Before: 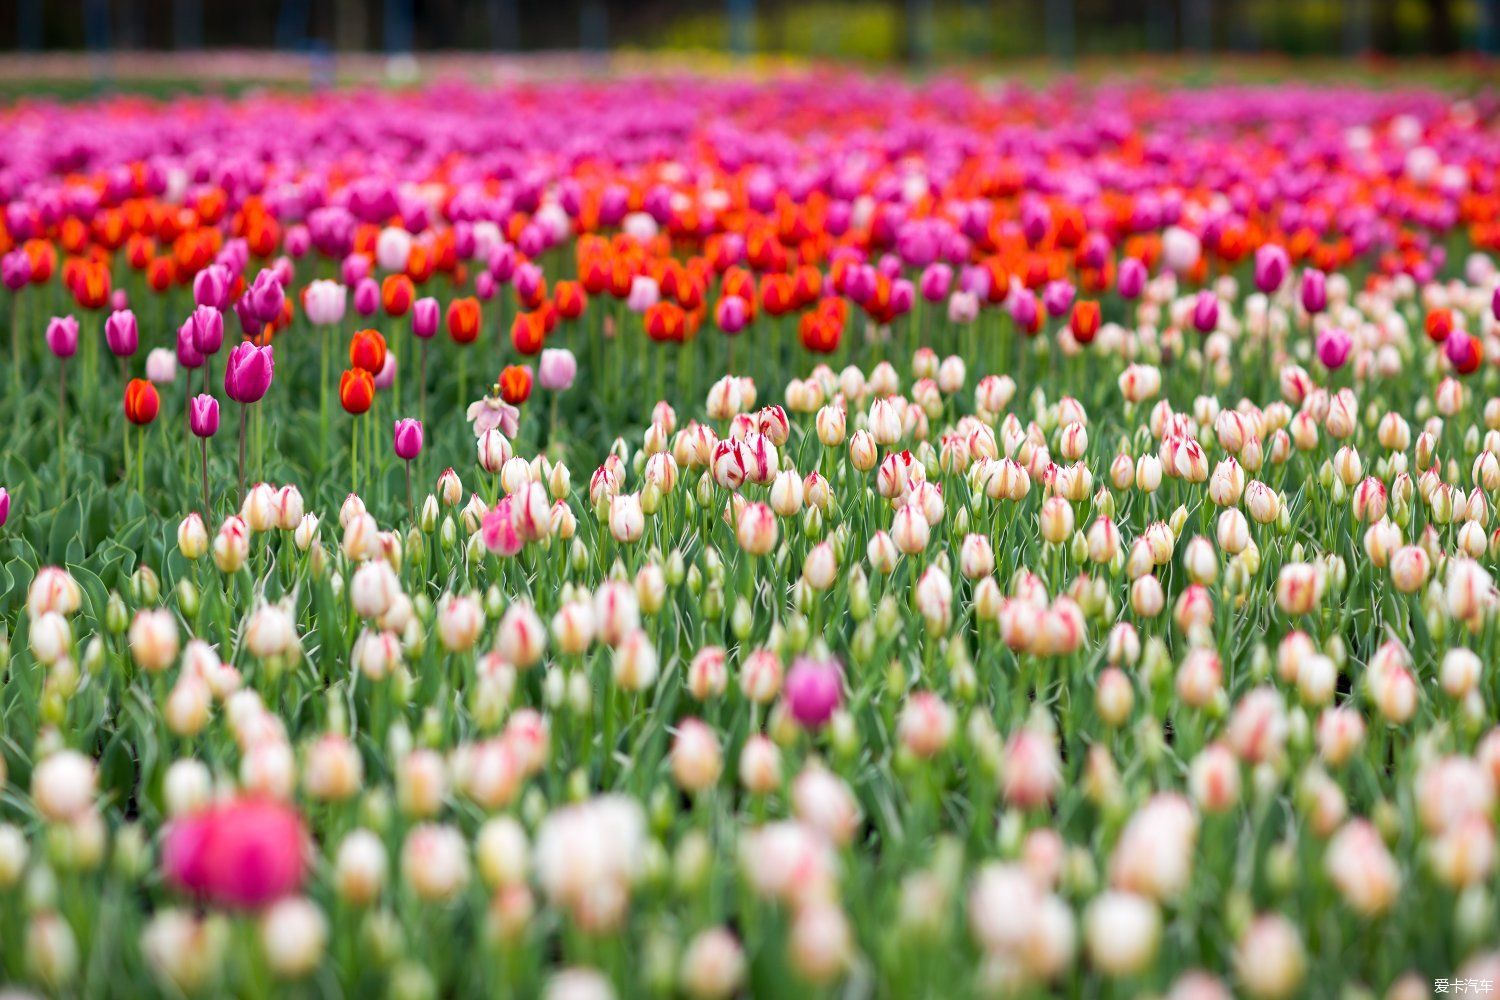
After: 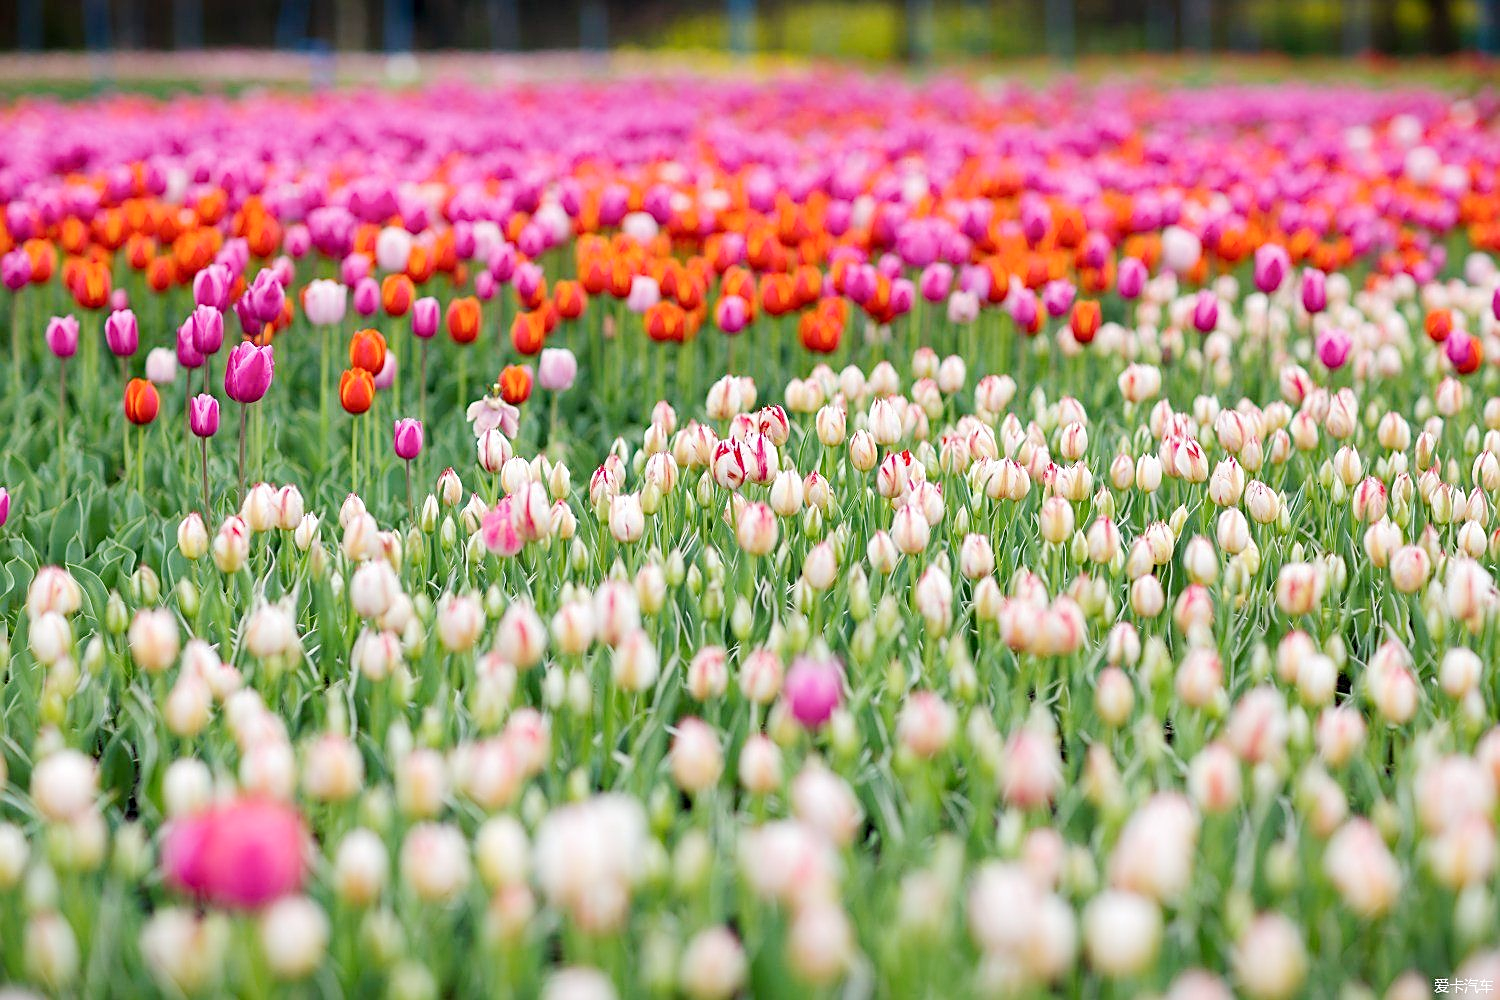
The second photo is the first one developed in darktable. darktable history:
sharpen: on, module defaults
base curve: curves: ch0 [(0, 0) (0.158, 0.273) (0.879, 0.895) (1, 1)], preserve colors none
